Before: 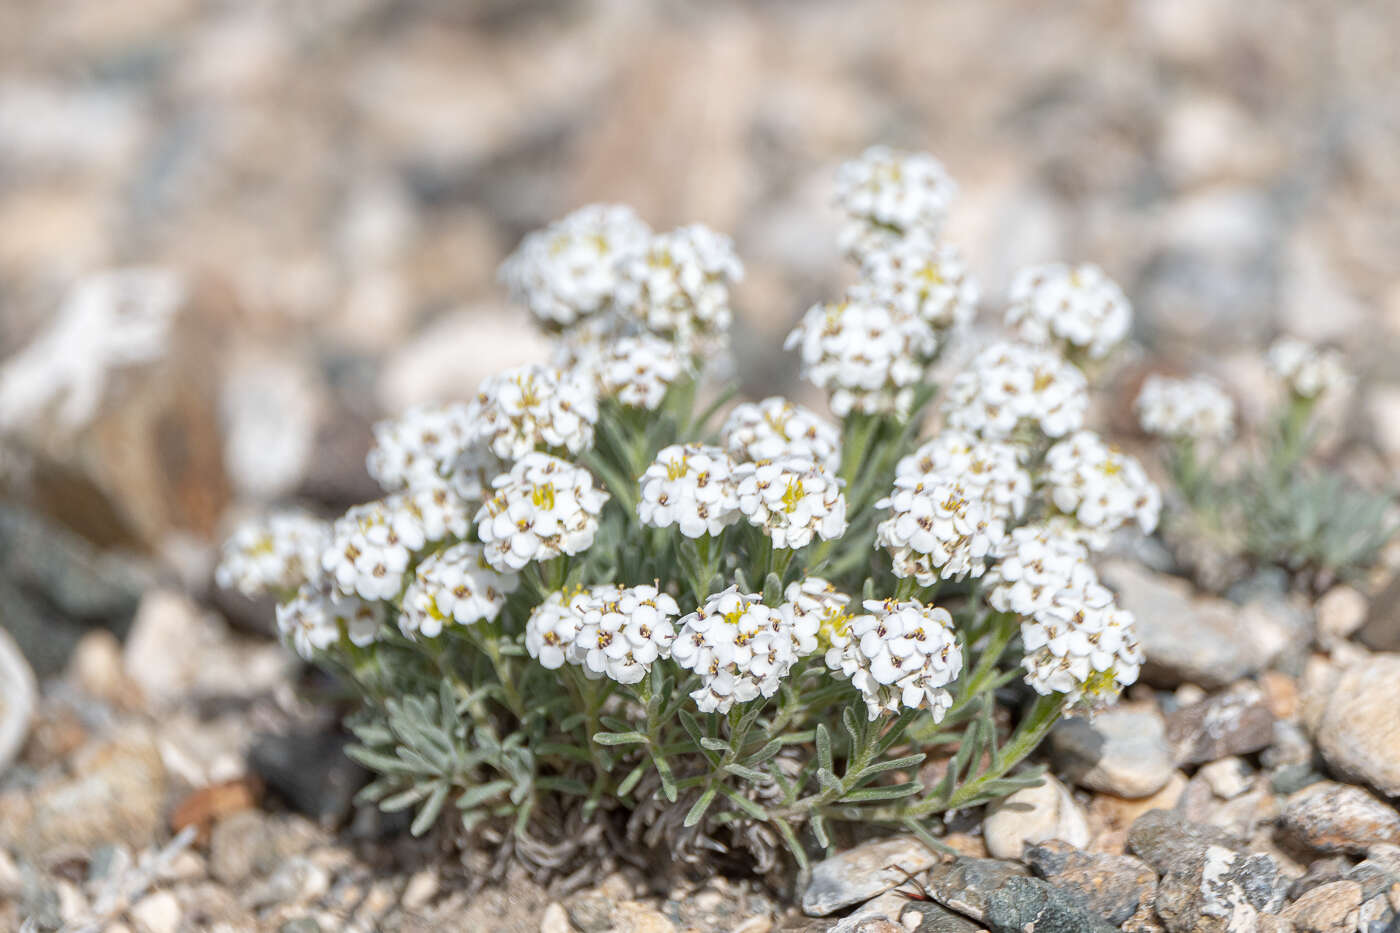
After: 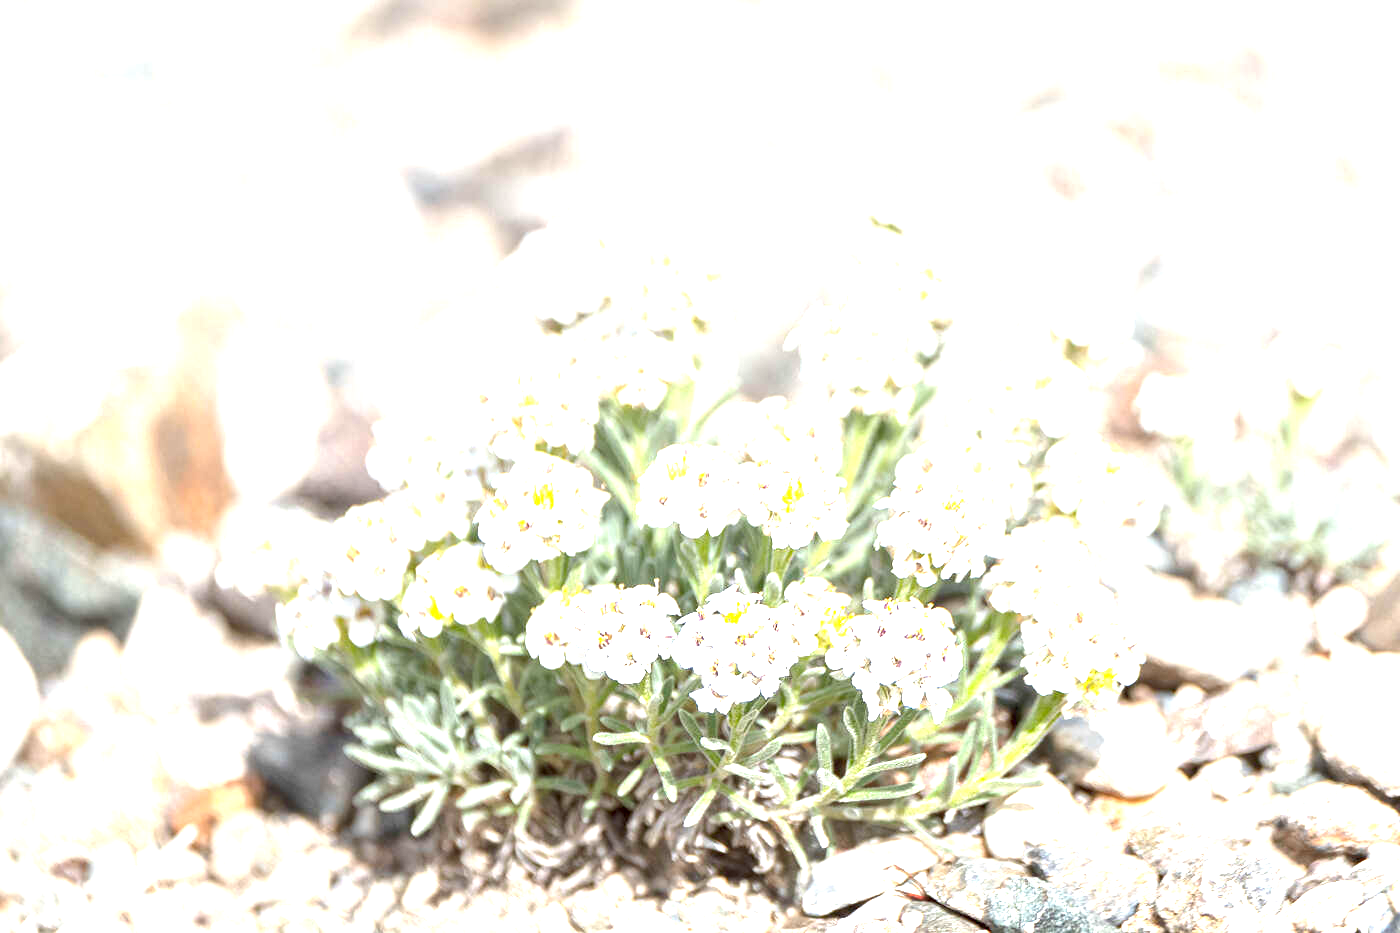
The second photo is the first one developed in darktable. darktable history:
tone equalizer: edges refinement/feathering 500, mask exposure compensation -1.57 EV, preserve details no
shadows and highlights: shadows 43.01, highlights 7.87
exposure: black level correction 0.001, exposure 1.818 EV, compensate highlight preservation false
